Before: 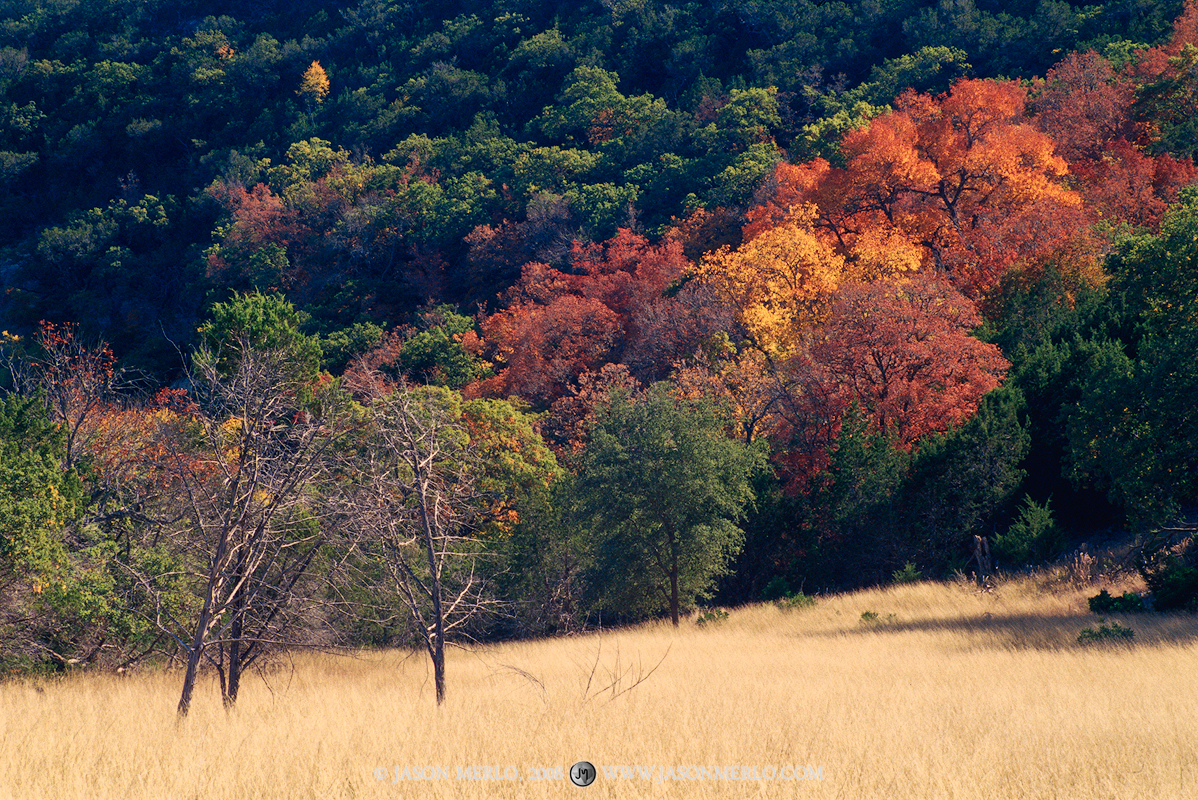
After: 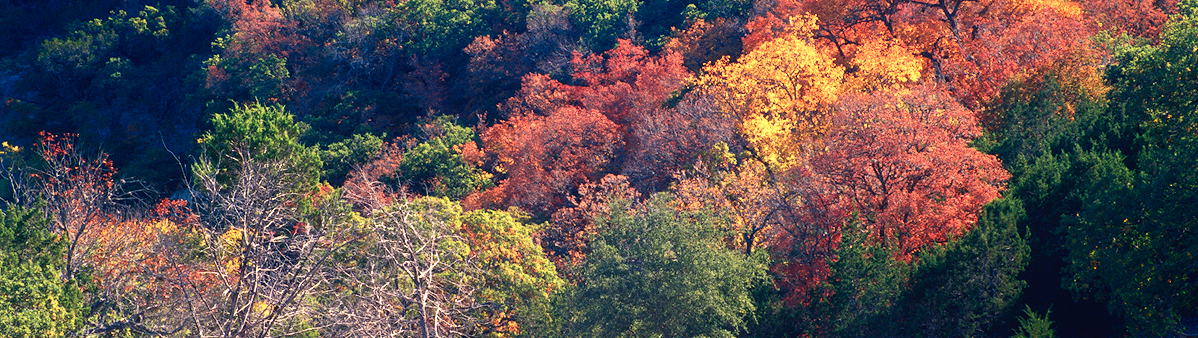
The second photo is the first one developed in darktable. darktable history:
shadows and highlights: shadows -41.82, highlights 63.36, highlights color adjustment 0.495%, soften with gaussian
exposure: black level correction 0, exposure 0.95 EV, compensate highlight preservation false
crop and rotate: top 23.696%, bottom 33.962%
